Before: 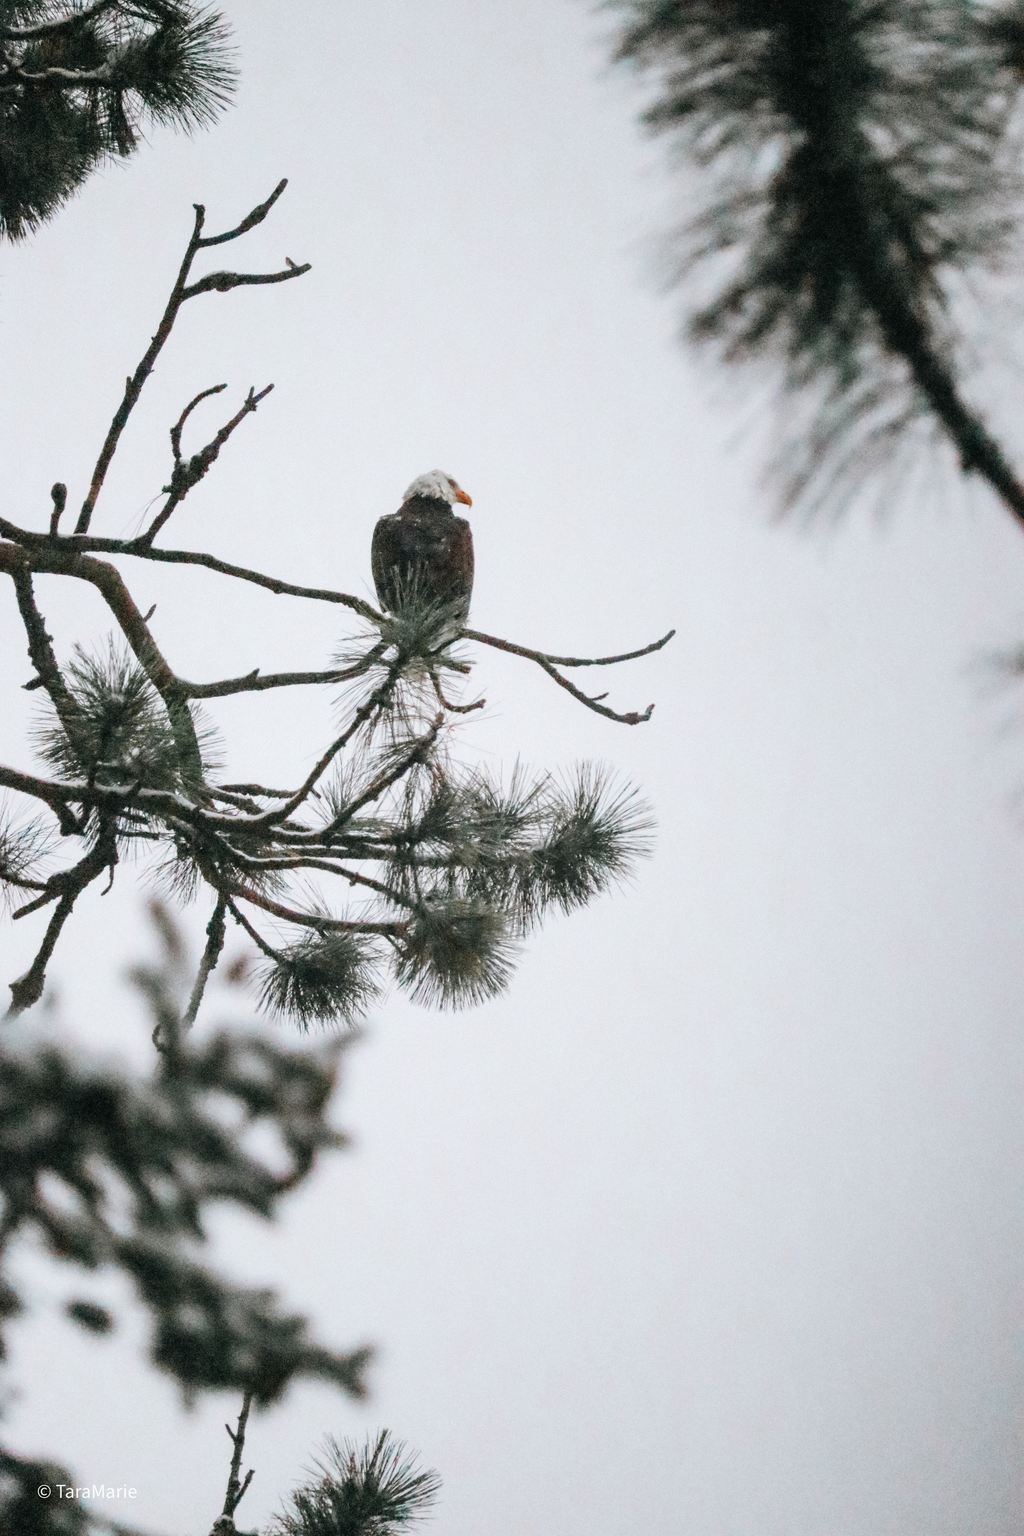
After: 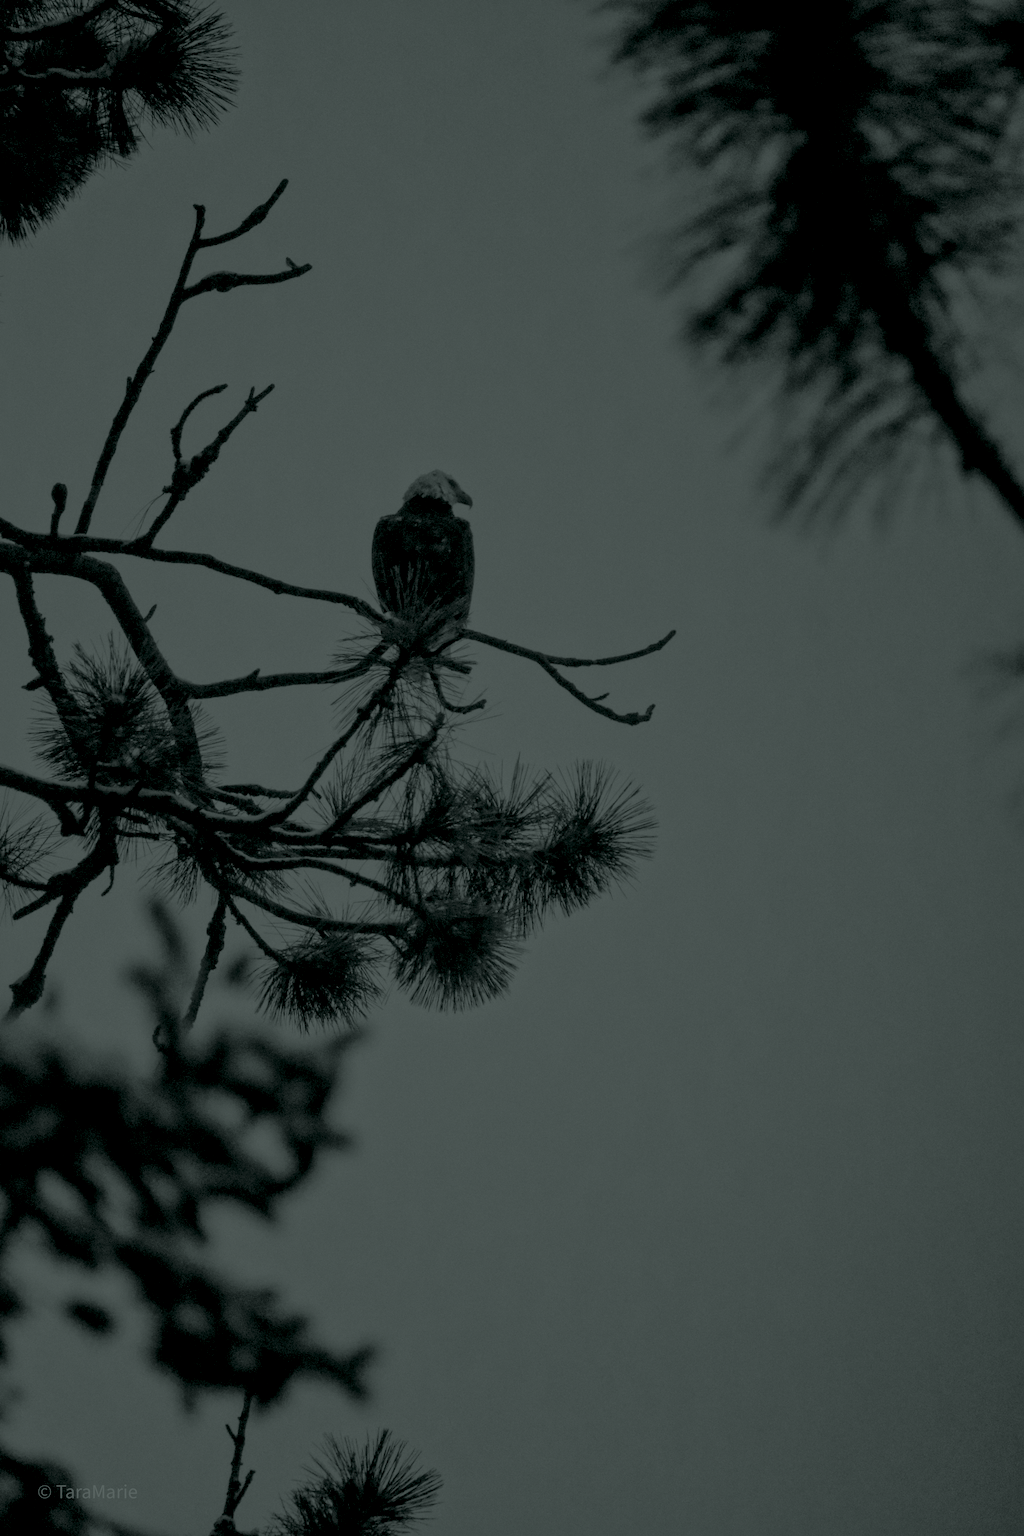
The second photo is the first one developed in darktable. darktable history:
local contrast: mode bilateral grid, contrast 20, coarseness 50, detail 159%, midtone range 0.2
colorize: hue 90°, saturation 19%, lightness 1.59%, version 1
tone equalizer: on, module defaults
